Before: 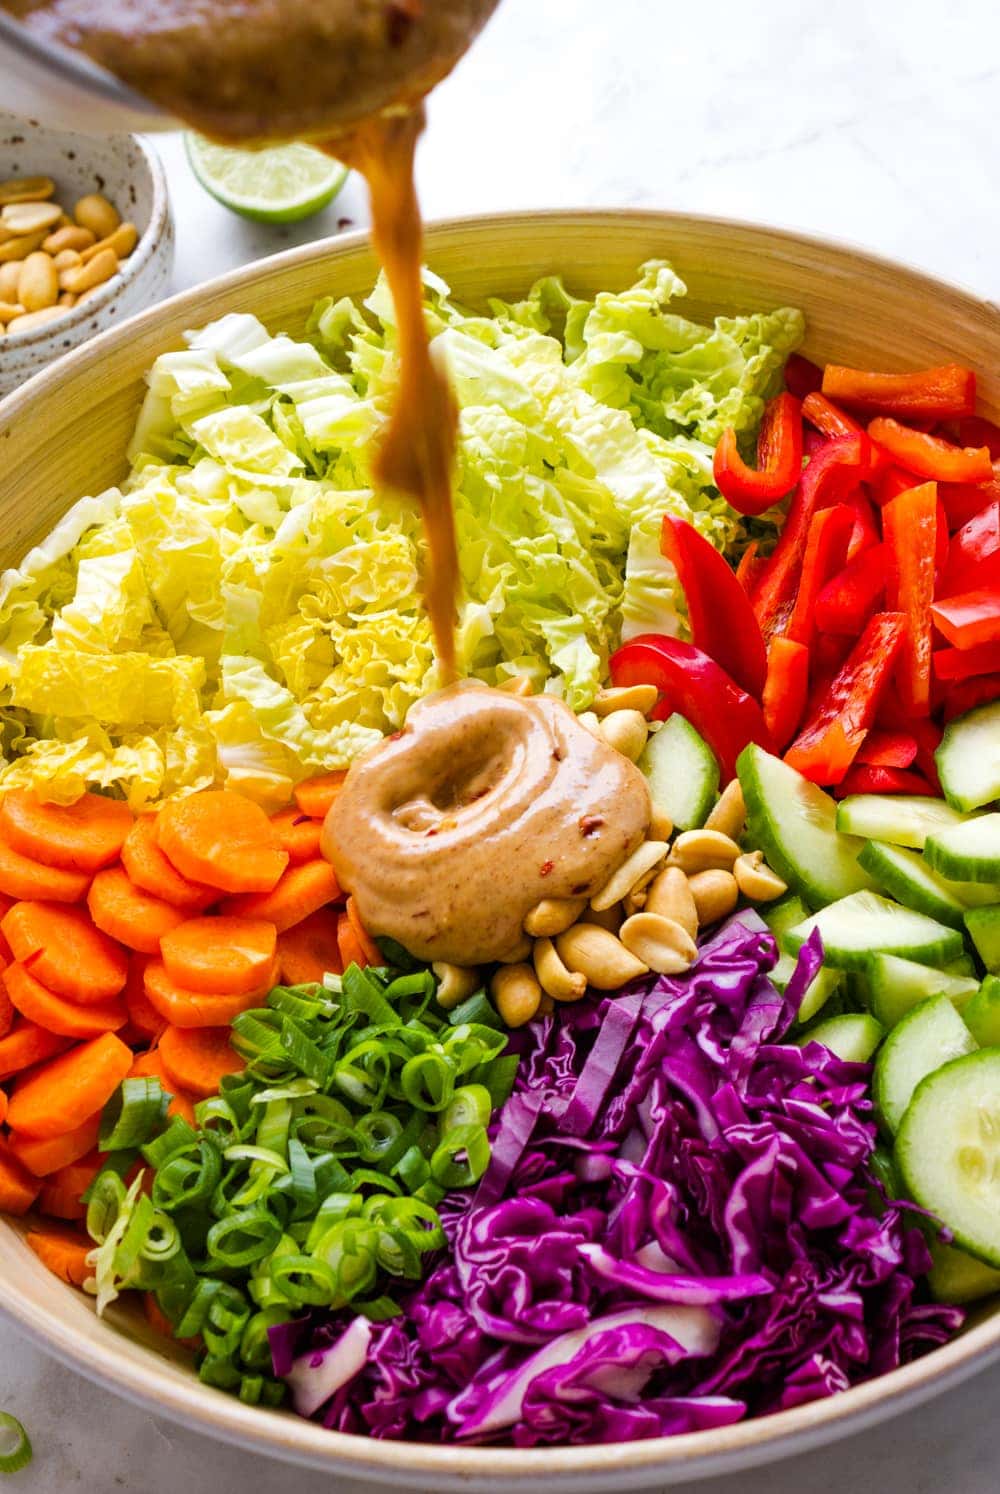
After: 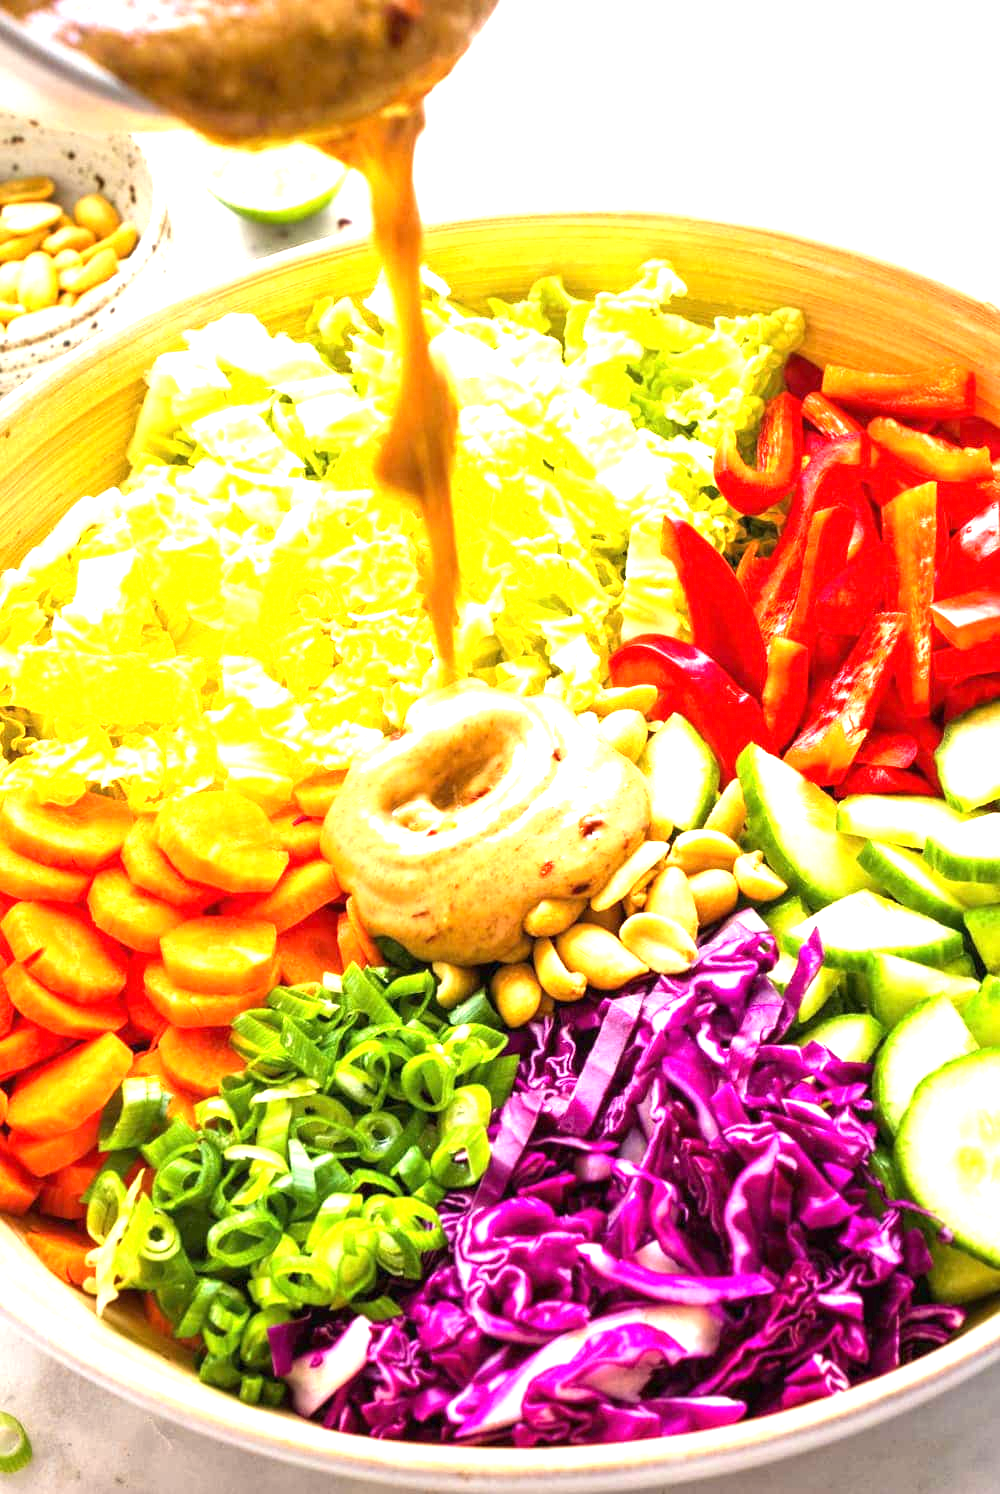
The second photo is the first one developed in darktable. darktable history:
exposure: black level correction 0, exposure 1.6 EV, compensate exposure bias true, compensate highlight preservation false
white balance: red 1.029, blue 0.92
